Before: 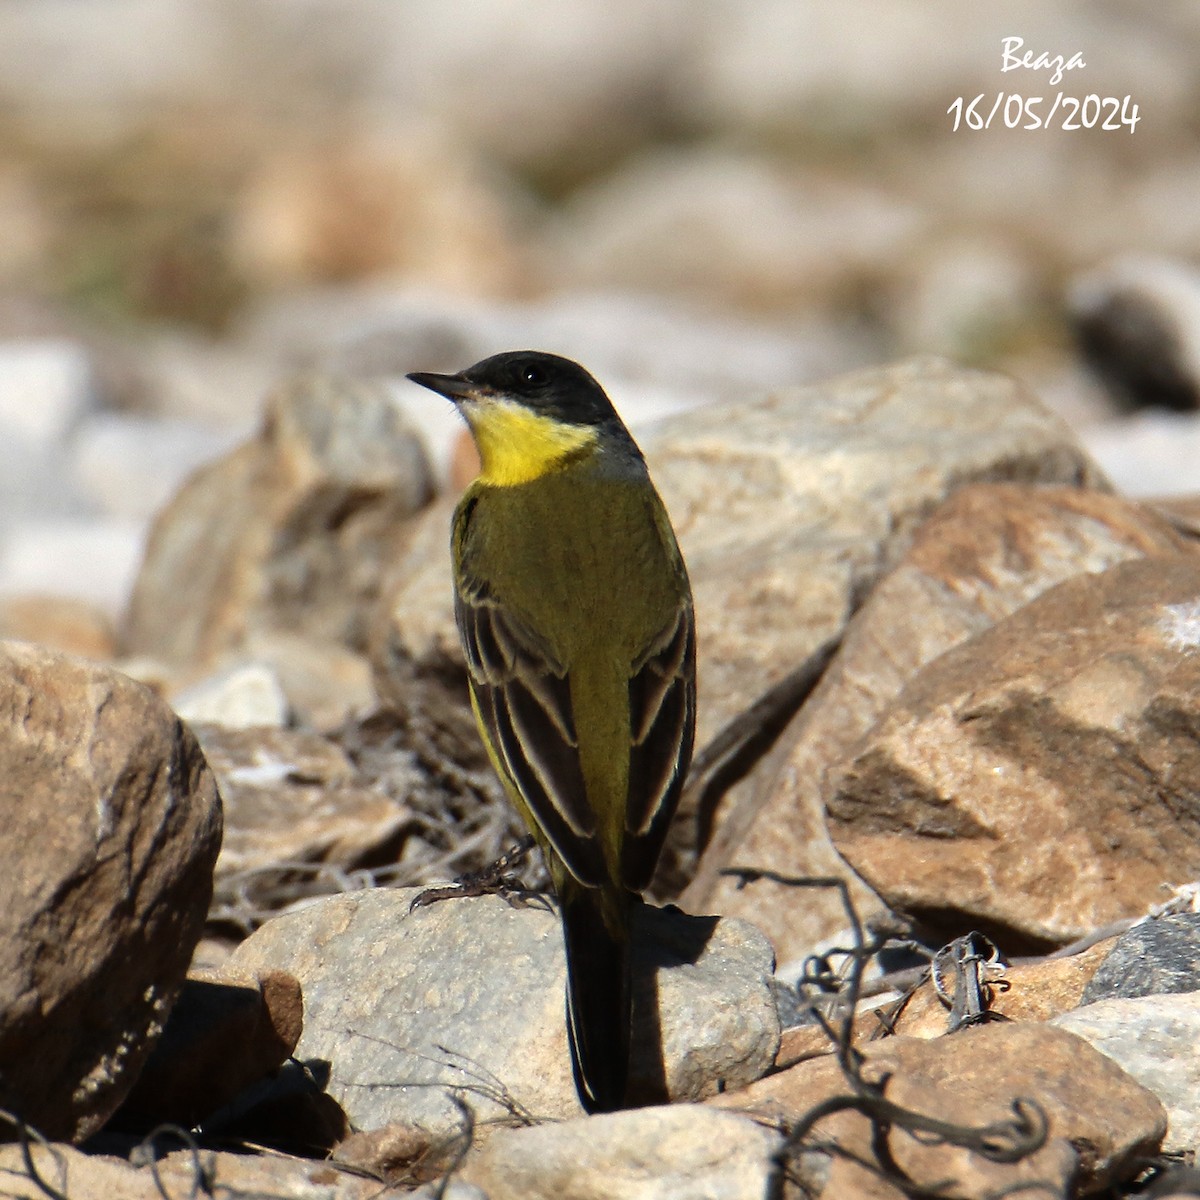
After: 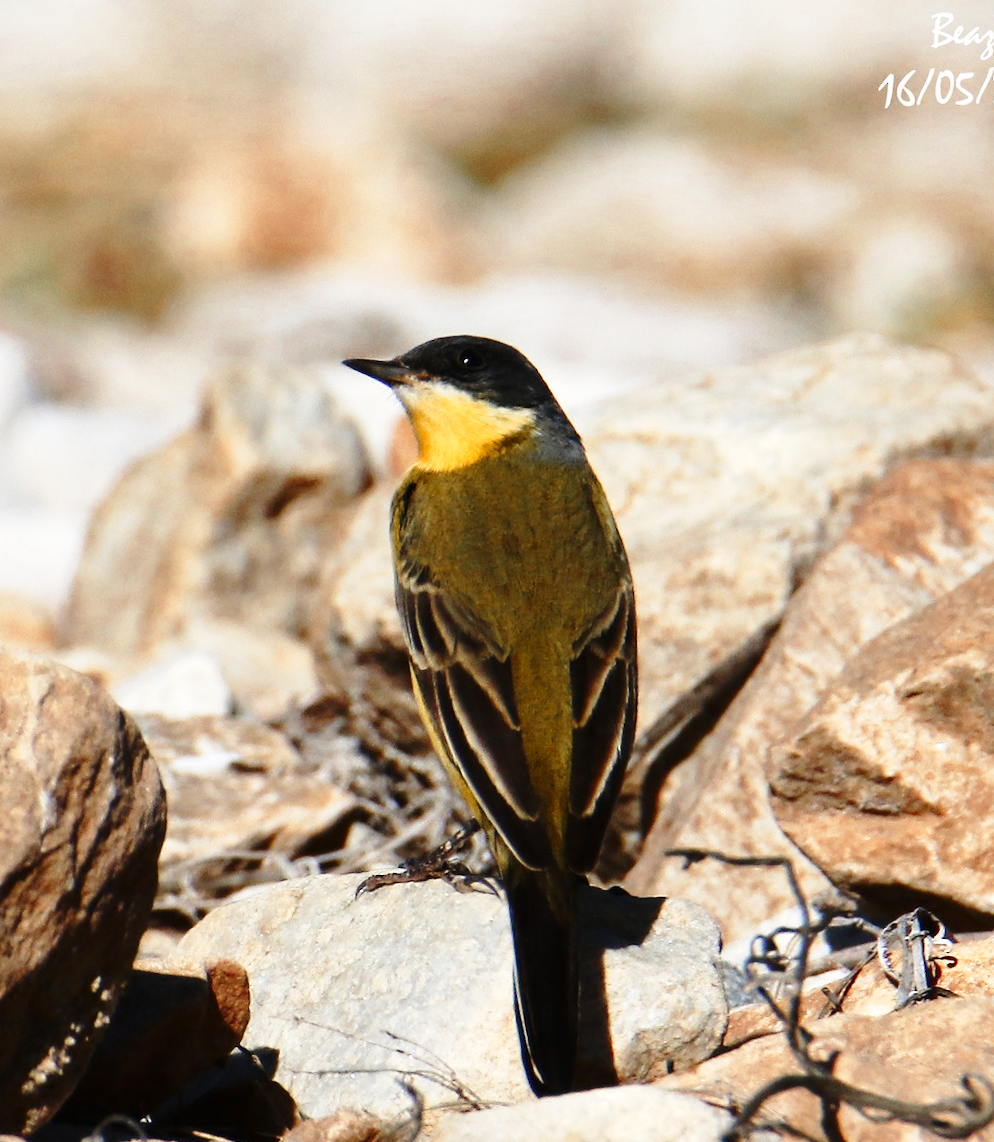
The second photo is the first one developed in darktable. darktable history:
base curve: curves: ch0 [(0, 0) (0.028, 0.03) (0.121, 0.232) (0.46, 0.748) (0.859, 0.968) (1, 1)], preserve colors none
color zones: curves: ch0 [(0, 0.363) (0.128, 0.373) (0.25, 0.5) (0.402, 0.407) (0.521, 0.525) (0.63, 0.559) (0.729, 0.662) (0.867, 0.471)]; ch1 [(0, 0.515) (0.136, 0.618) (0.25, 0.5) (0.378, 0) (0.516, 0) (0.622, 0.593) (0.737, 0.819) (0.87, 0.593)]; ch2 [(0, 0.529) (0.128, 0.471) (0.282, 0.451) (0.386, 0.662) (0.516, 0.525) (0.633, 0.554) (0.75, 0.62) (0.875, 0.441)]
crop and rotate: angle 1°, left 4.281%, top 0.642%, right 11.383%, bottom 2.486%
